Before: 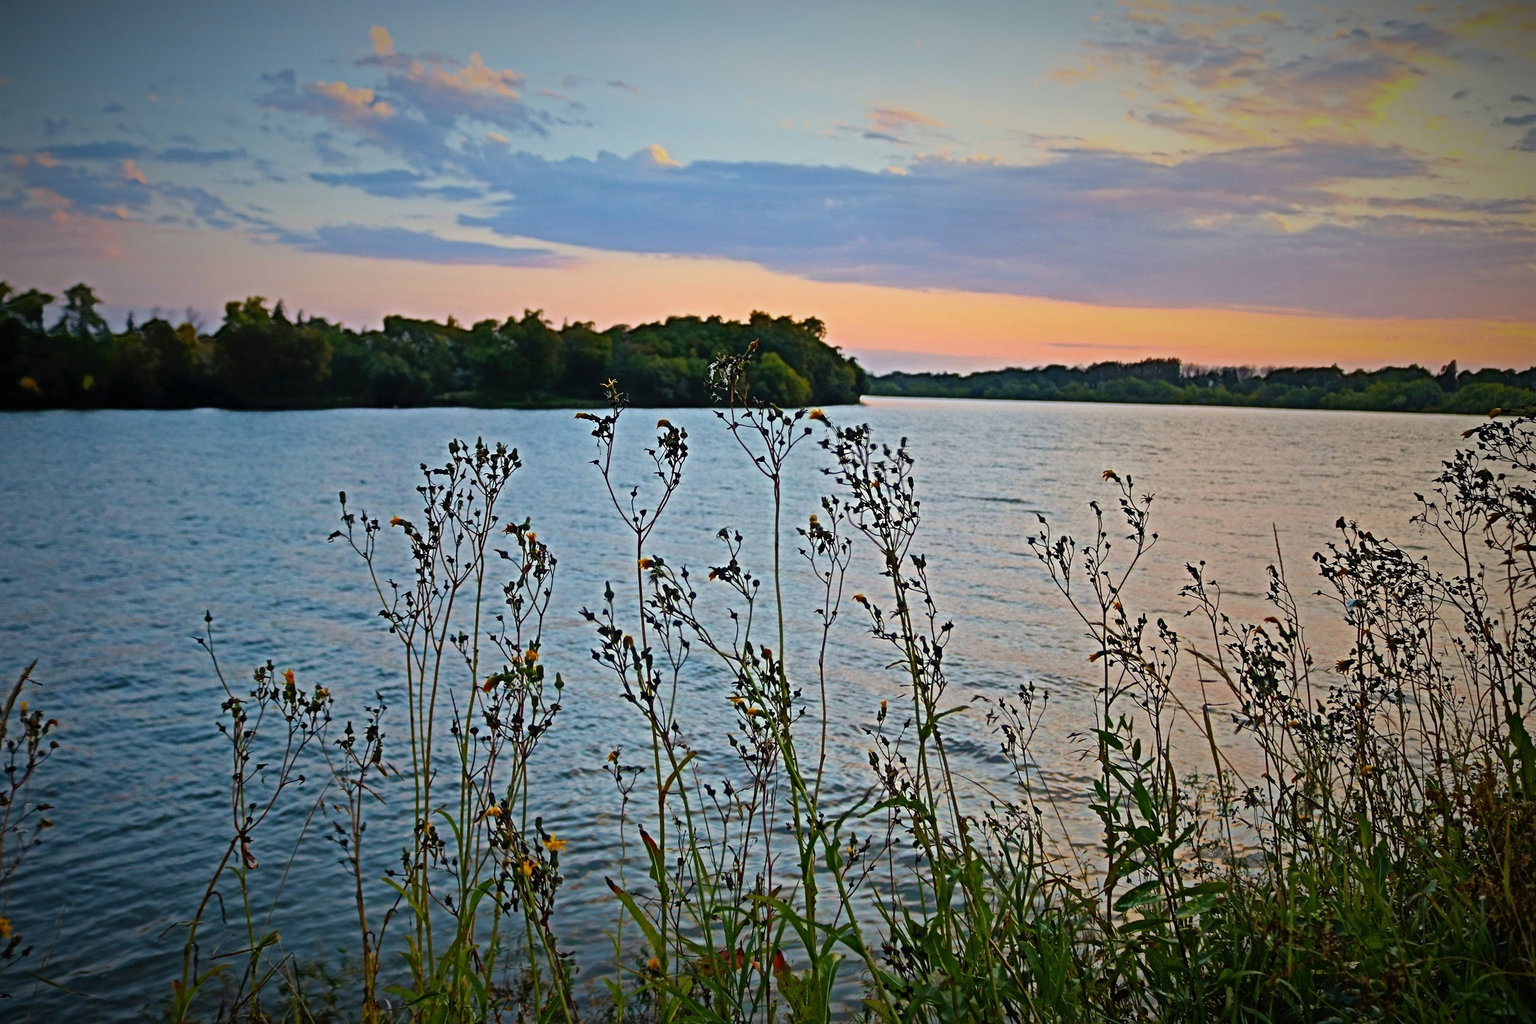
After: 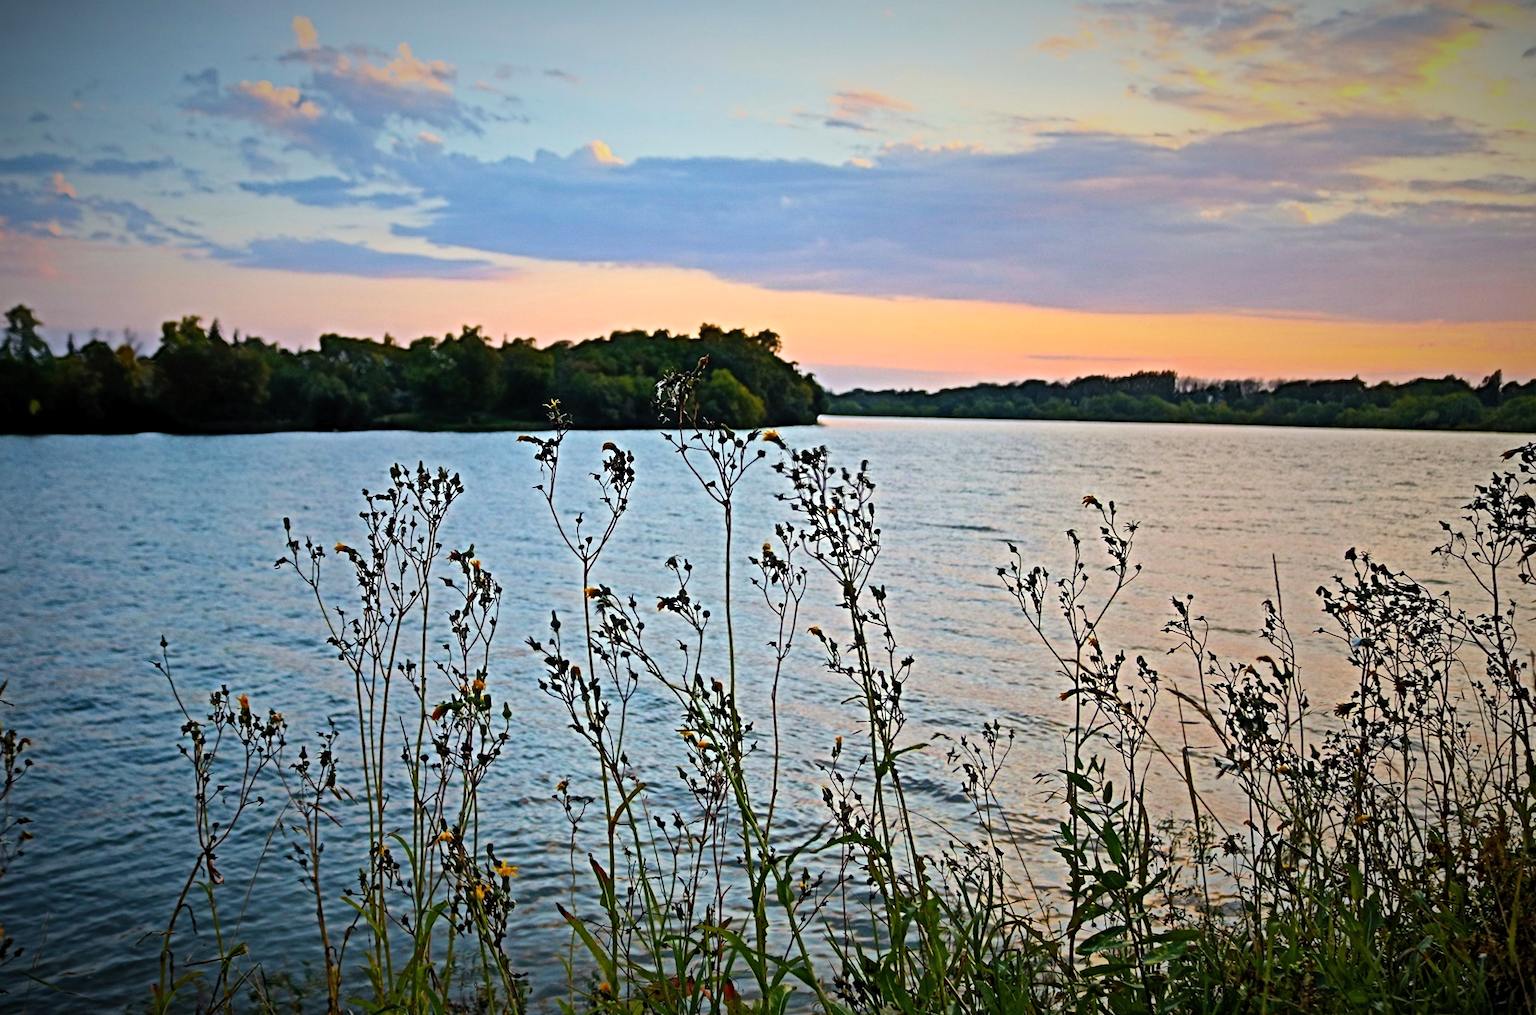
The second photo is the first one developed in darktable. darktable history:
rotate and perspective: rotation 0.062°, lens shift (vertical) 0.115, lens shift (horizontal) -0.133, crop left 0.047, crop right 0.94, crop top 0.061, crop bottom 0.94
tone equalizer: -8 EV -0.417 EV, -7 EV -0.389 EV, -6 EV -0.333 EV, -5 EV -0.222 EV, -3 EV 0.222 EV, -2 EV 0.333 EV, -1 EV 0.389 EV, +0 EV 0.417 EV, edges refinement/feathering 500, mask exposure compensation -1.57 EV, preserve details no
levels: levels [0.018, 0.493, 1]
